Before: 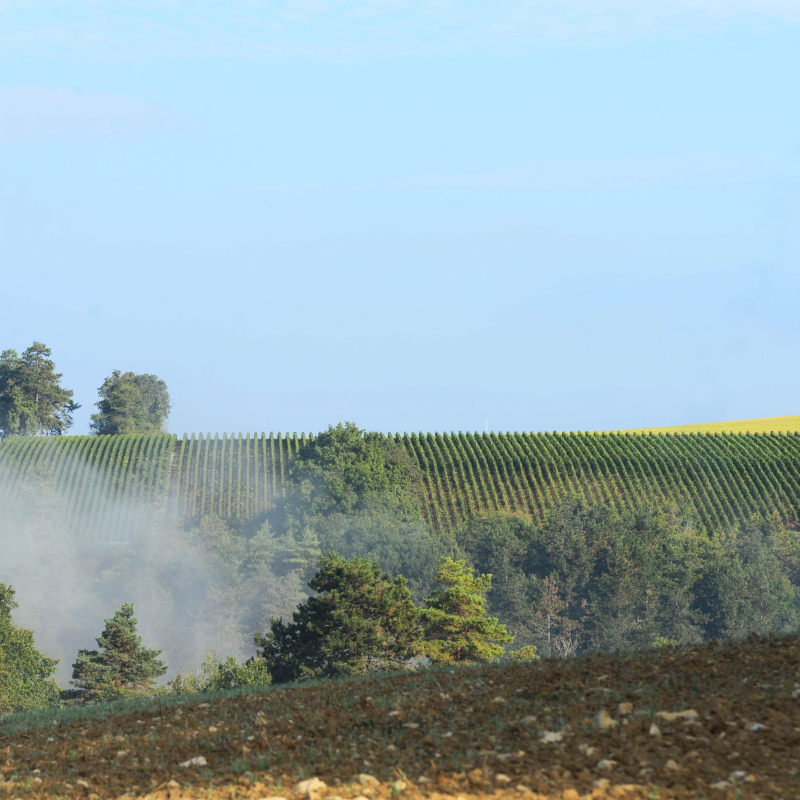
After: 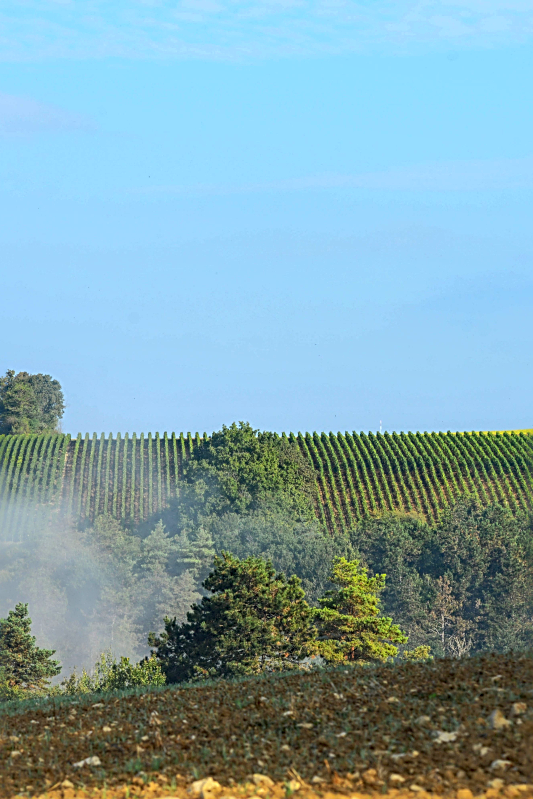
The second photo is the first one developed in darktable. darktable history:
shadows and highlights: on, module defaults
local contrast: highlights 36%, detail 135%
sharpen: radius 2.564, amount 0.68
crop and rotate: left 13.387%, right 19.879%
contrast brightness saturation: contrast 0.089, saturation 0.273
